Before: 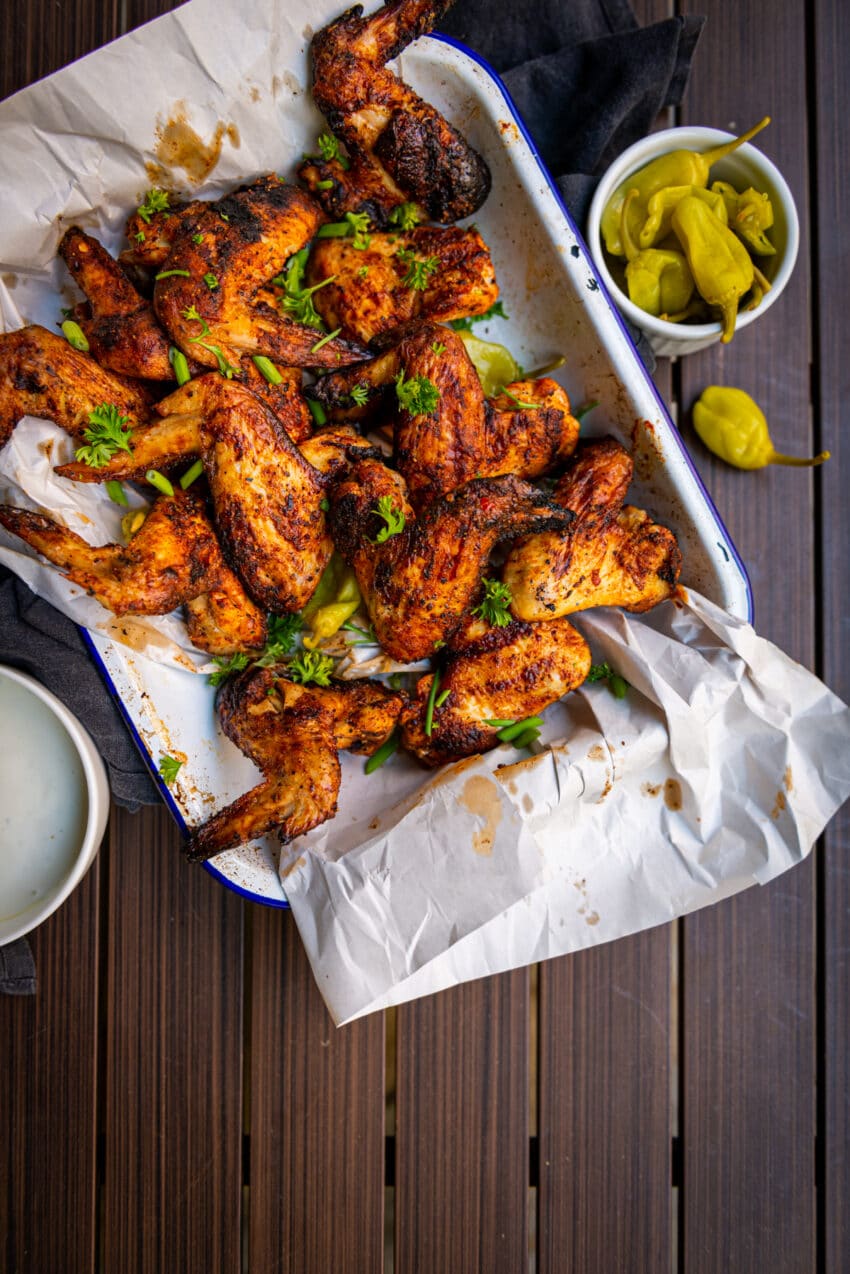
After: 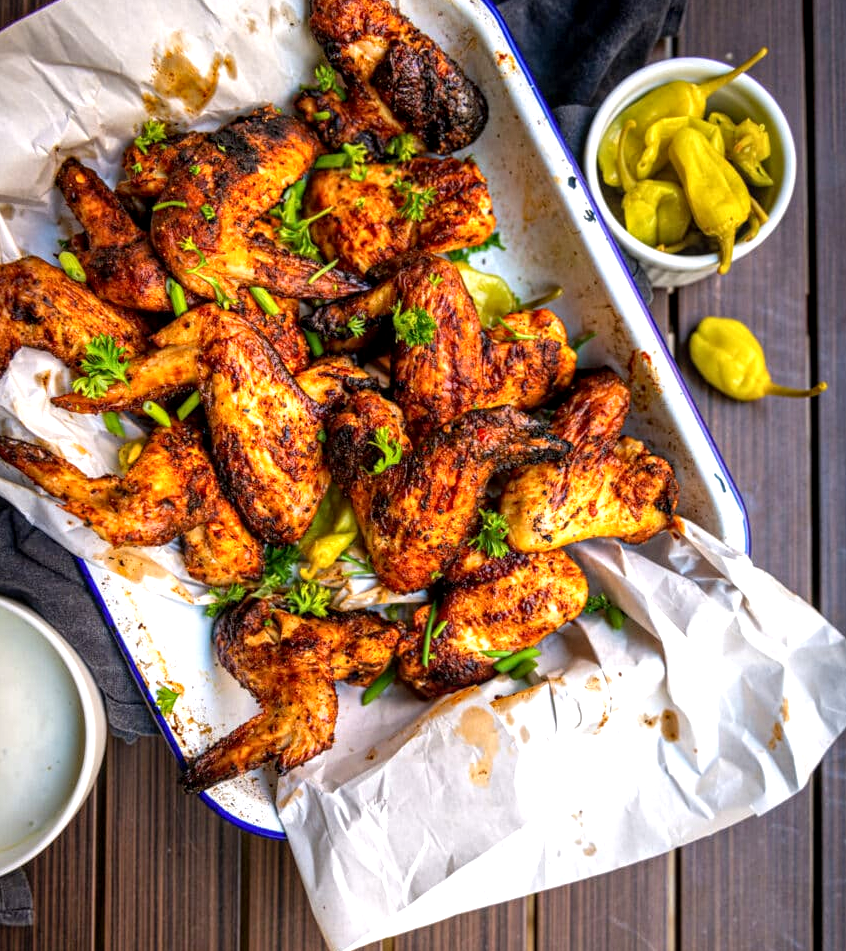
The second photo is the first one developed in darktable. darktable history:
exposure: black level correction 0.001, exposure 0.675 EV, compensate highlight preservation false
crop: left 0.387%, top 5.469%, bottom 19.809%
local contrast: on, module defaults
